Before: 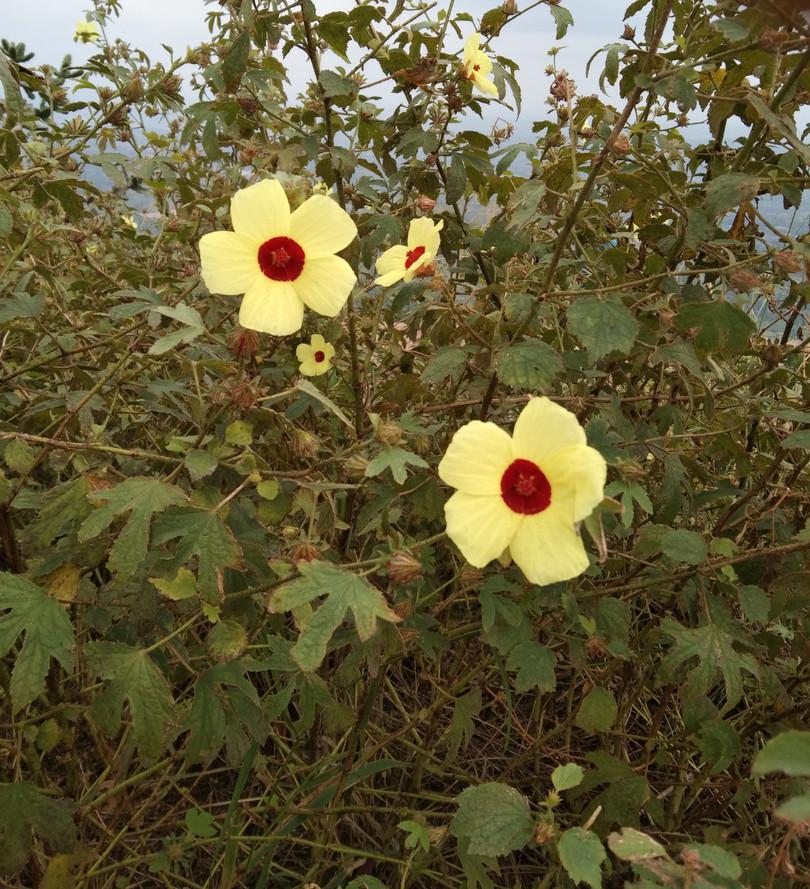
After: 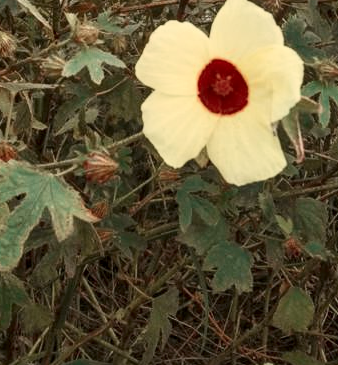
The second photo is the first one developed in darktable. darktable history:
tone curve: curves: ch0 [(0, 0.013) (0.104, 0.103) (0.258, 0.267) (0.448, 0.487) (0.709, 0.794) (0.886, 0.922) (0.994, 0.971)]; ch1 [(0, 0) (0.335, 0.298) (0.446, 0.413) (0.488, 0.484) (0.515, 0.508) (0.566, 0.593) (0.635, 0.661) (1, 1)]; ch2 [(0, 0) (0.314, 0.301) (0.437, 0.403) (0.502, 0.494) (0.528, 0.54) (0.557, 0.559) (0.612, 0.62) (0.715, 0.691) (1, 1)], color space Lab, independent channels, preserve colors none
color zones: curves: ch0 [(0, 0.5) (0.125, 0.4) (0.25, 0.5) (0.375, 0.4) (0.5, 0.4) (0.625, 0.6) (0.75, 0.6) (0.875, 0.5)]; ch1 [(0, 0.35) (0.125, 0.45) (0.25, 0.35) (0.375, 0.35) (0.5, 0.35) (0.625, 0.35) (0.75, 0.45) (0.875, 0.35)]; ch2 [(0, 0.6) (0.125, 0.5) (0.25, 0.5) (0.375, 0.6) (0.5, 0.6) (0.625, 0.5) (0.75, 0.5) (0.875, 0.5)]
local contrast: on, module defaults
crop: left 37.451%, top 45.103%, right 20.72%, bottom 13.776%
